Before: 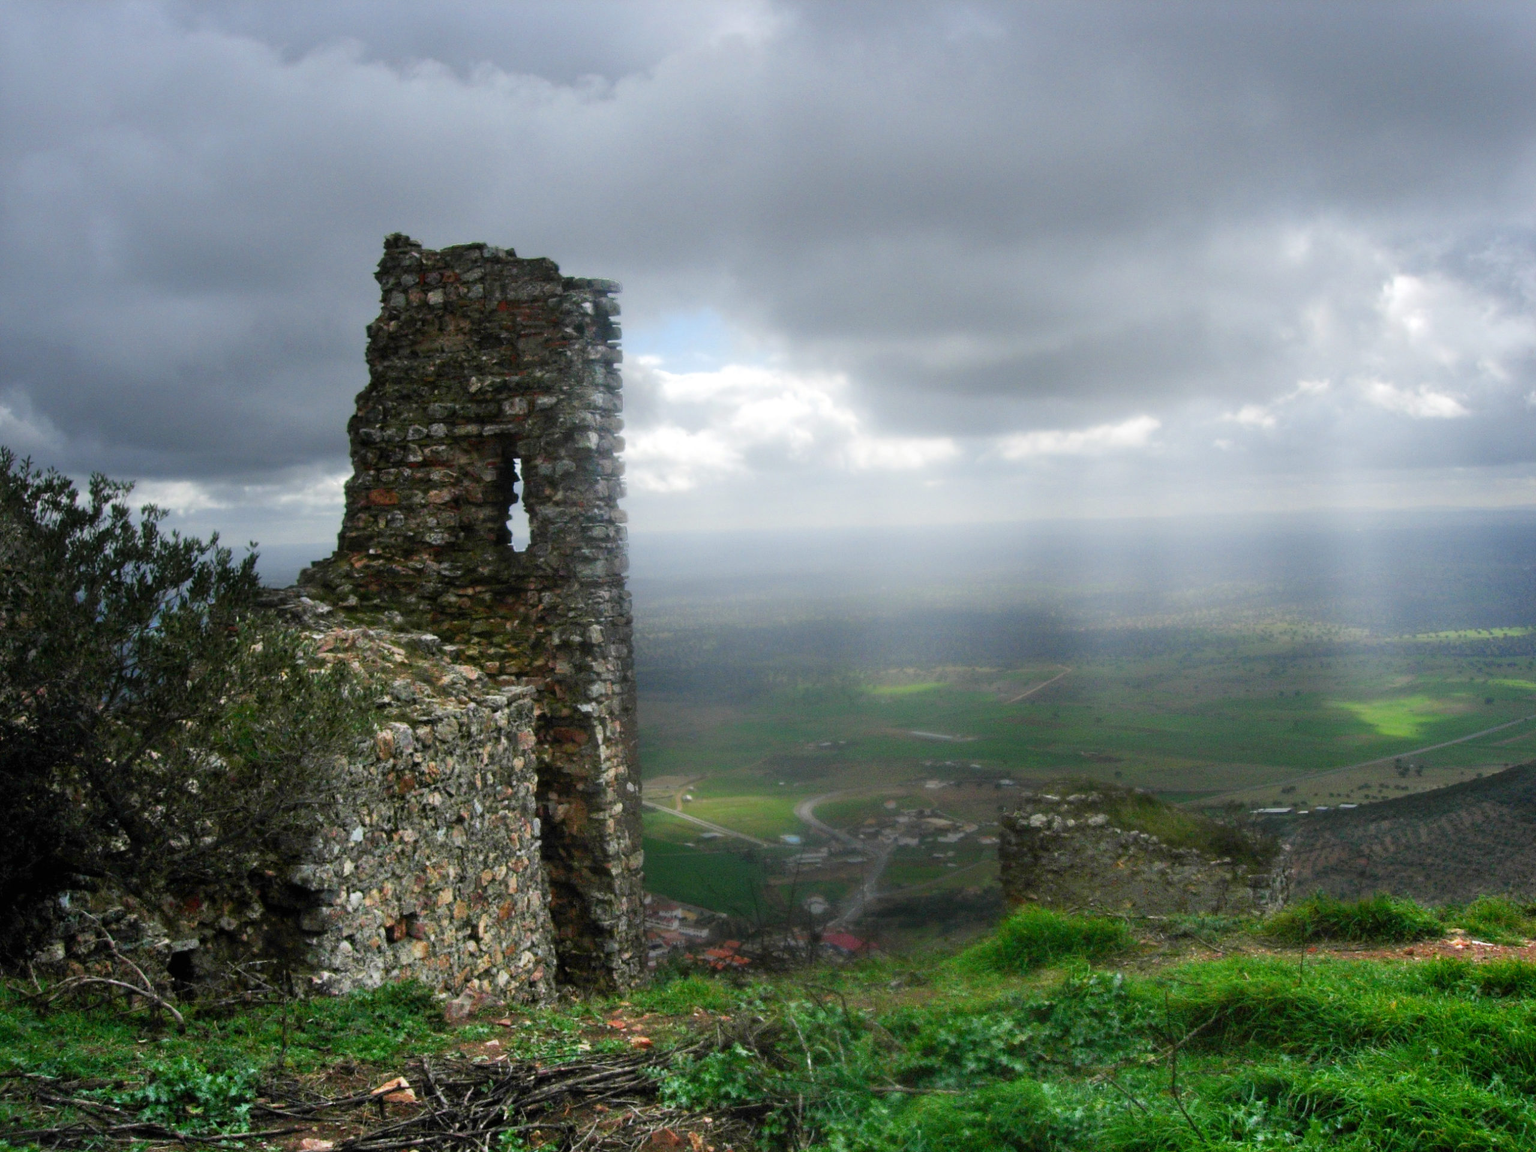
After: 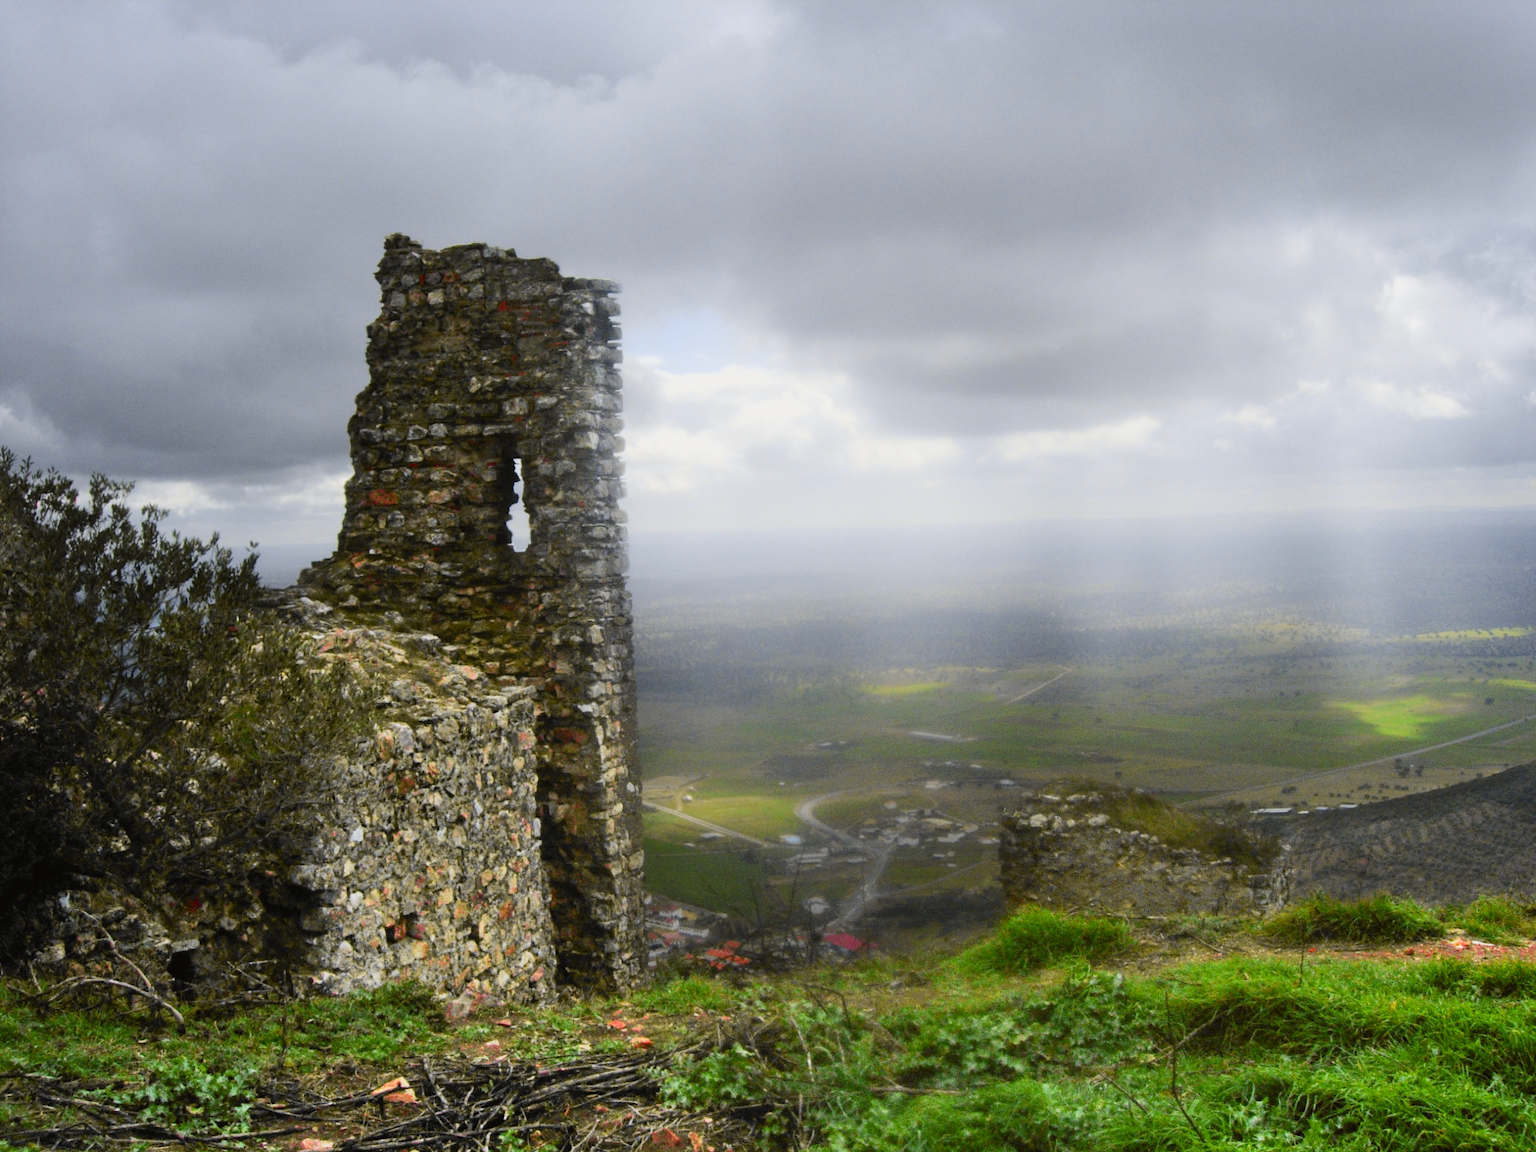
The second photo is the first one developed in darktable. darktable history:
tone curve: curves: ch0 [(0, 0.017) (0.239, 0.277) (0.508, 0.593) (0.826, 0.855) (1, 0.945)]; ch1 [(0, 0) (0.401, 0.42) (0.442, 0.47) (0.492, 0.498) (0.511, 0.504) (0.555, 0.586) (0.681, 0.739) (1, 1)]; ch2 [(0, 0) (0.411, 0.433) (0.5, 0.504) (0.545, 0.574) (1, 1)], color space Lab, independent channels, preserve colors none
